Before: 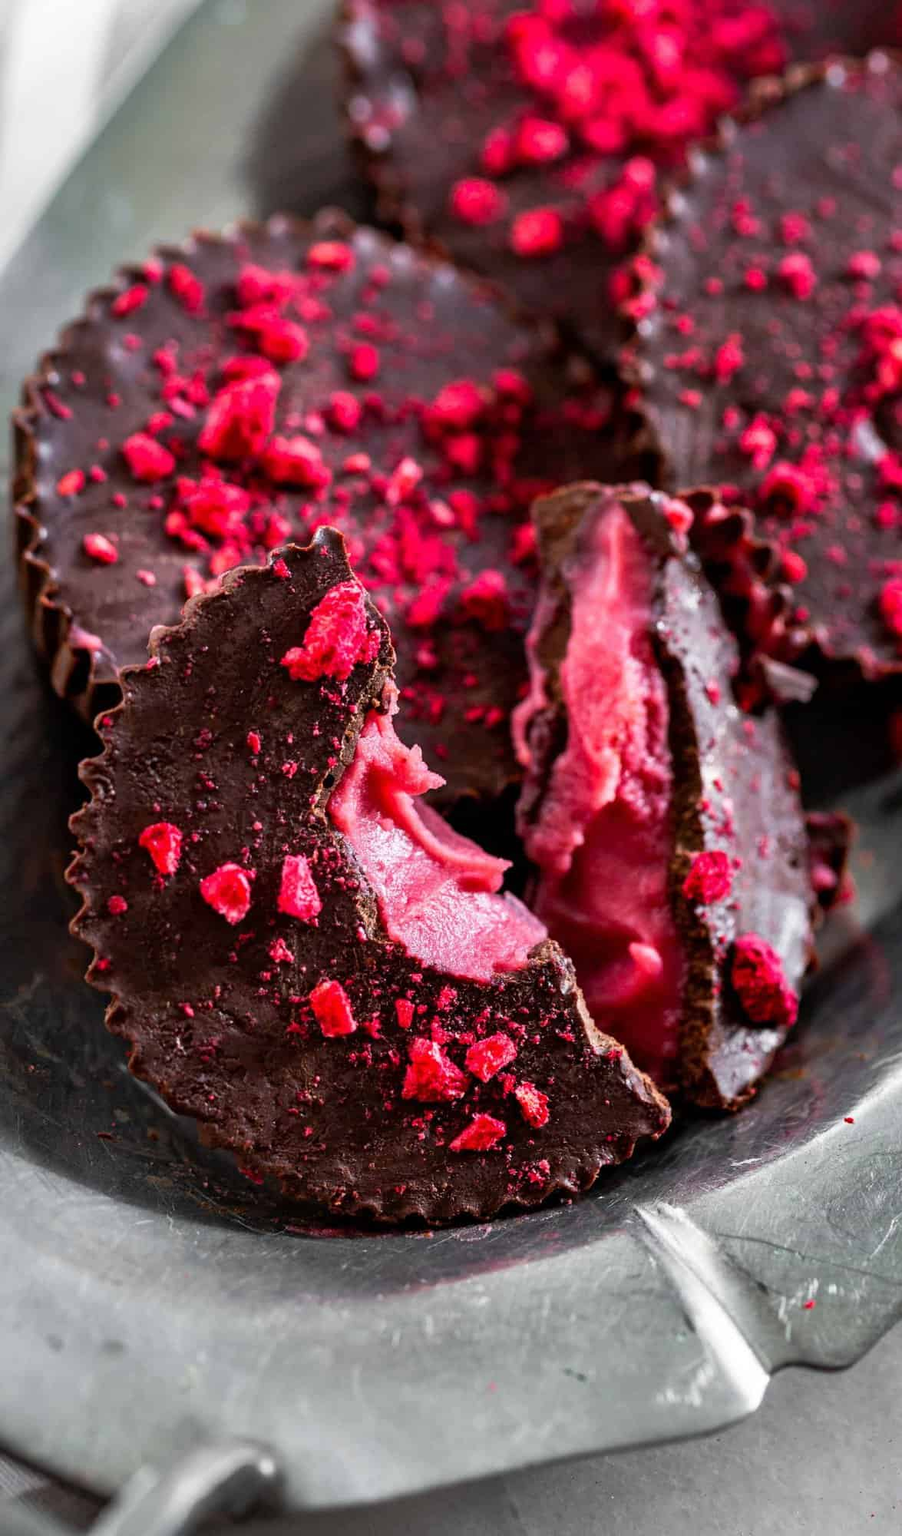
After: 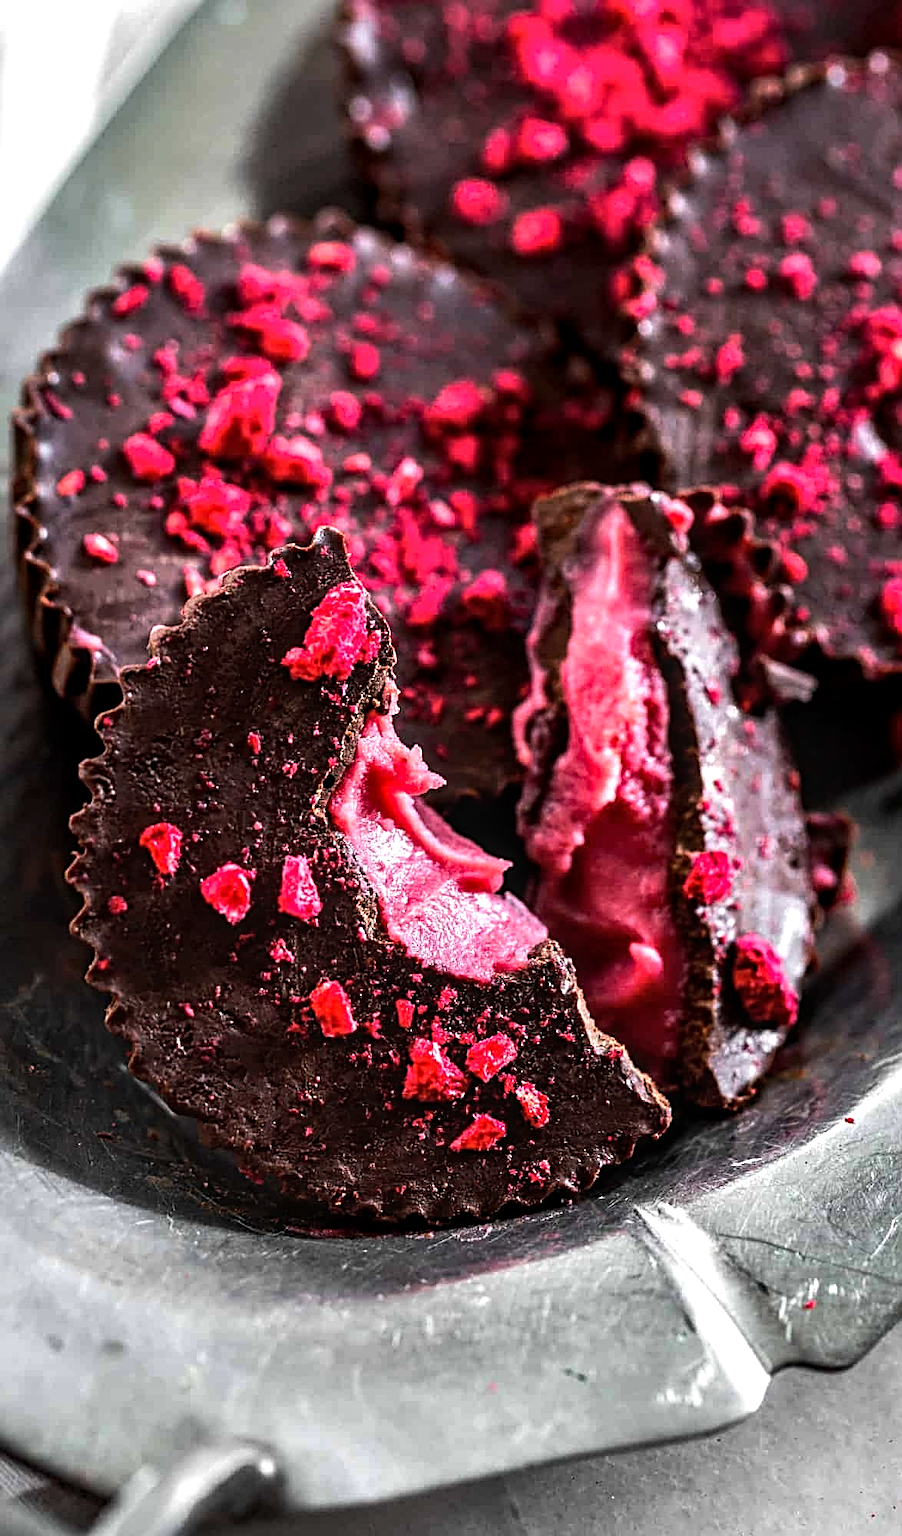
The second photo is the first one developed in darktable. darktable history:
exposure: exposure -0.071 EV, compensate exposure bias true, compensate highlight preservation false
local contrast: on, module defaults
sharpen: radius 2.535, amount 0.618
tone equalizer: -8 EV -0.741 EV, -7 EV -0.676 EV, -6 EV -0.625 EV, -5 EV -0.383 EV, -3 EV 0.382 EV, -2 EV 0.6 EV, -1 EV 0.694 EV, +0 EV 0.742 EV, edges refinement/feathering 500, mask exposure compensation -1.57 EV, preserve details no
